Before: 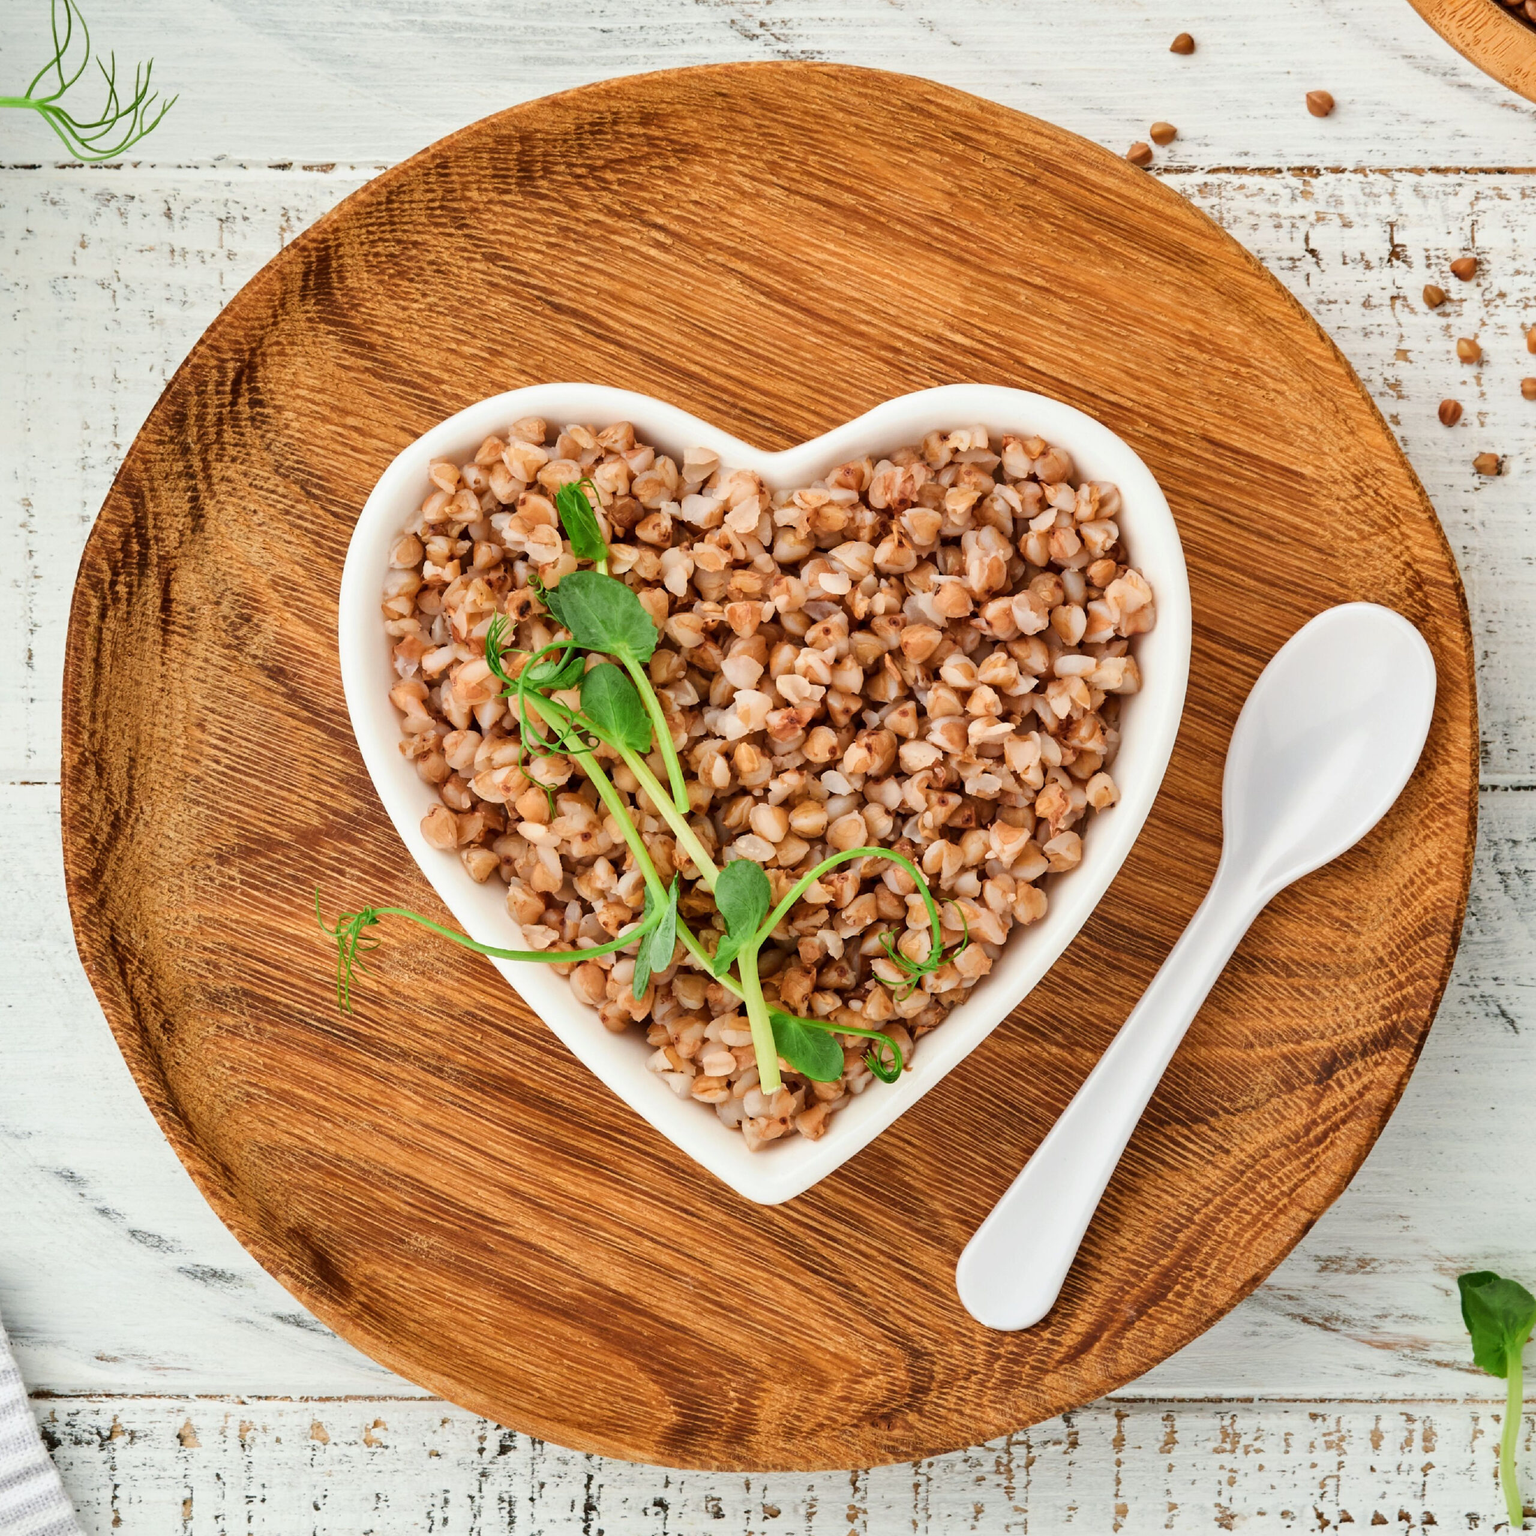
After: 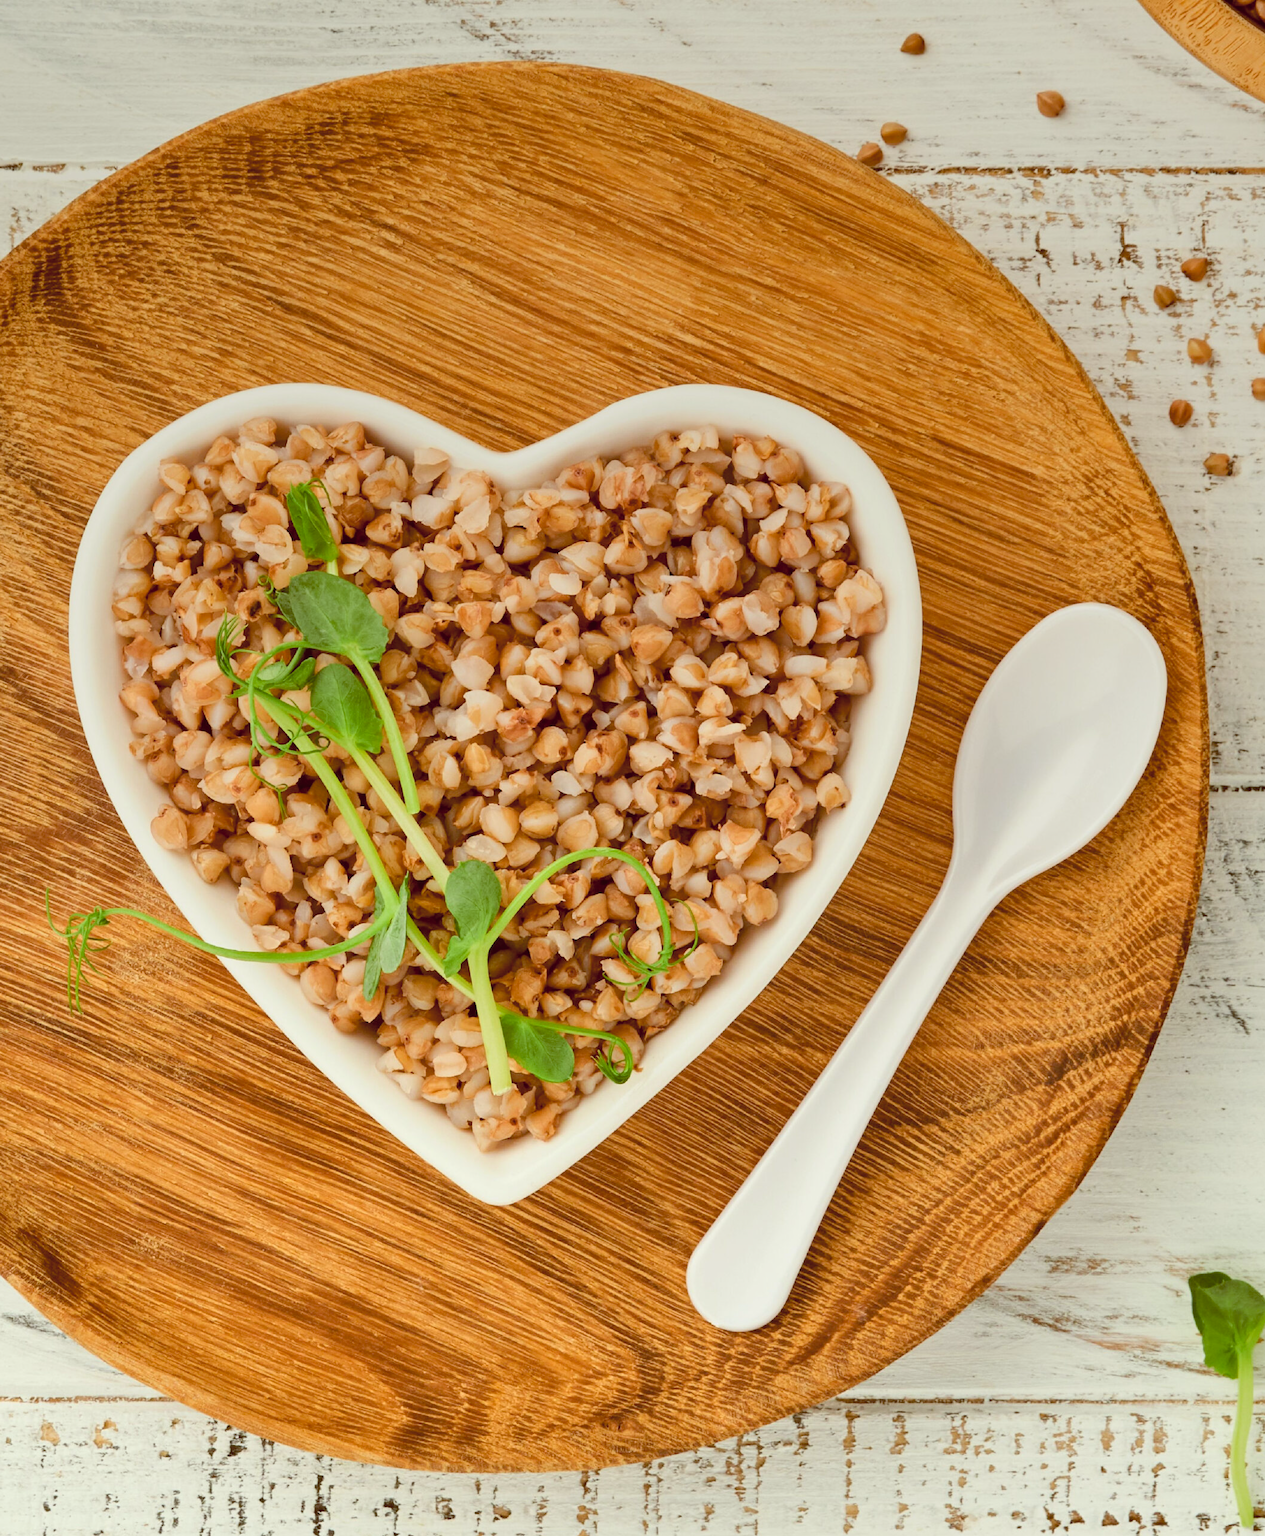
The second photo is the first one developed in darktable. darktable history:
graduated density: on, module defaults
color balance: lift [1.001, 1.007, 1, 0.993], gamma [1.023, 1.026, 1.01, 0.974], gain [0.964, 1.059, 1.073, 0.927]
contrast brightness saturation: brightness 0.13
crop: left 17.582%, bottom 0.031%
white balance: red 0.976, blue 1.04
